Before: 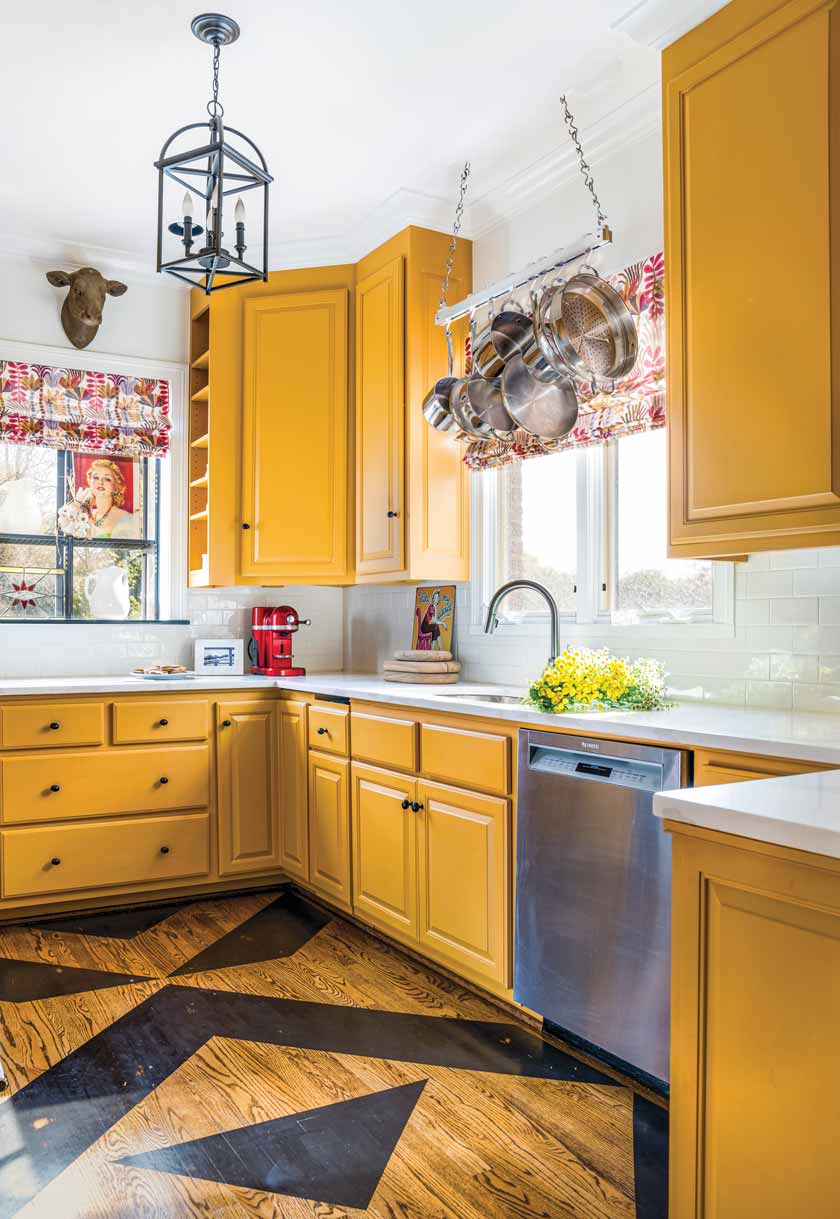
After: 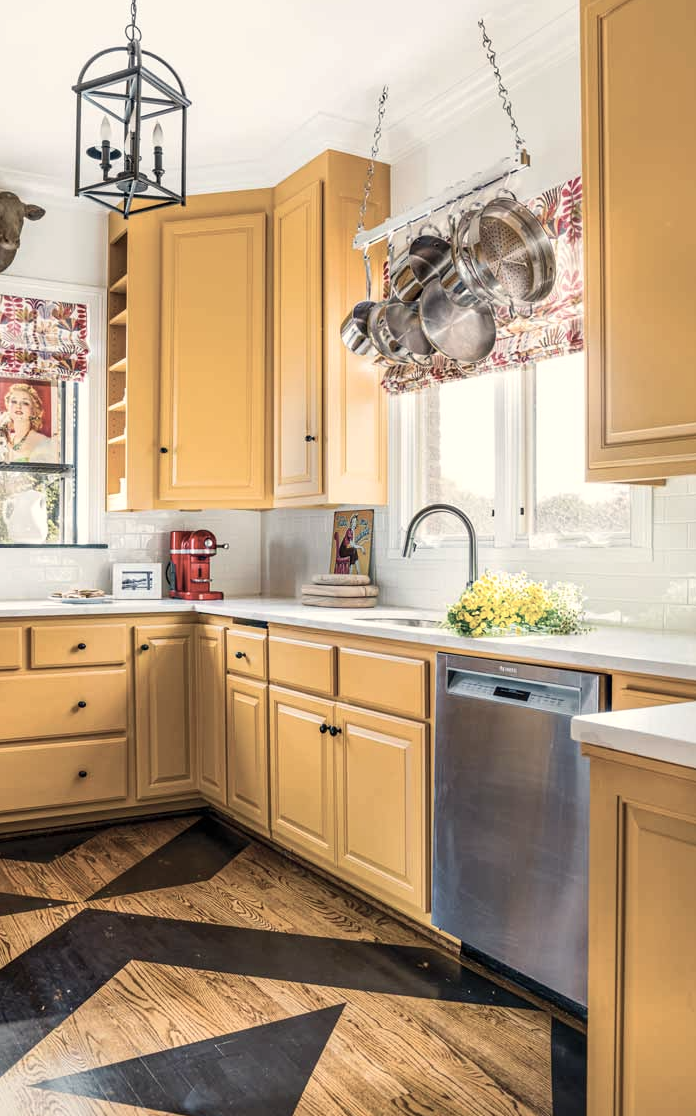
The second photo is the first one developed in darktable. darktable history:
white balance: red 1.045, blue 0.932
contrast brightness saturation: contrast 0.1, saturation -0.36
crop: left 9.807%, top 6.259%, right 7.334%, bottom 2.177%
